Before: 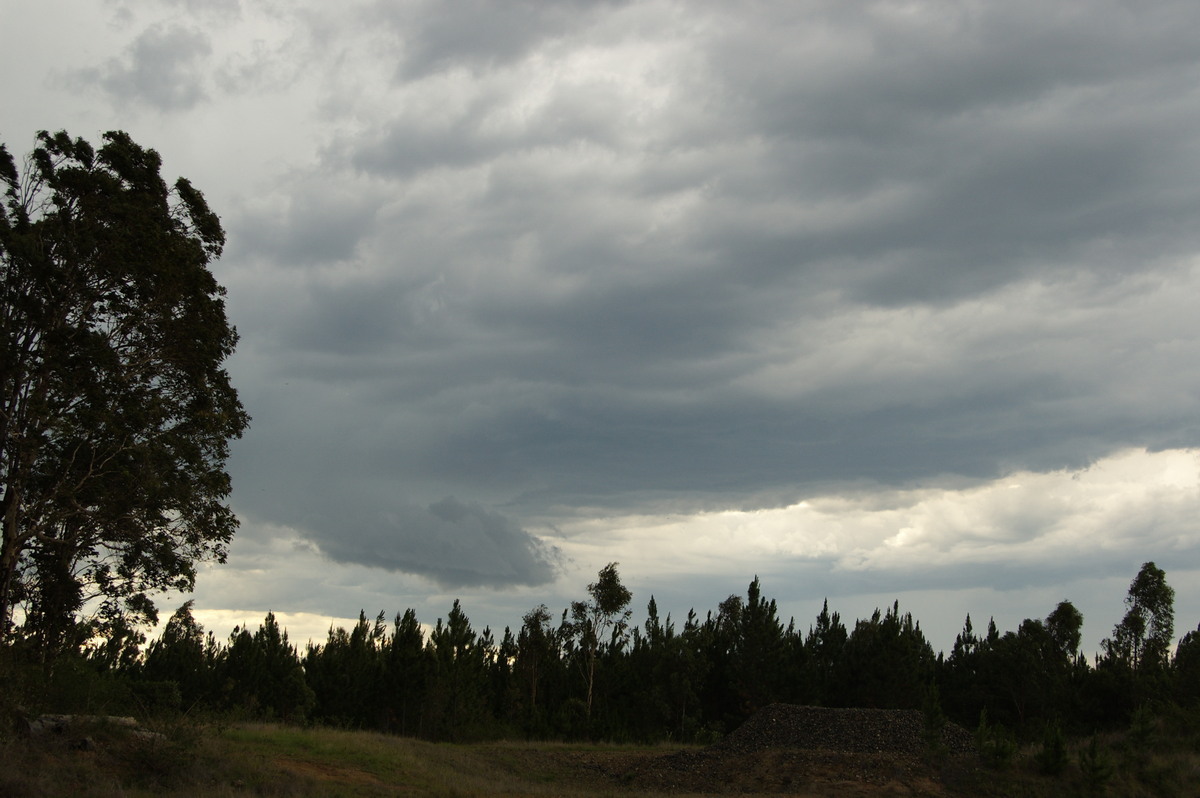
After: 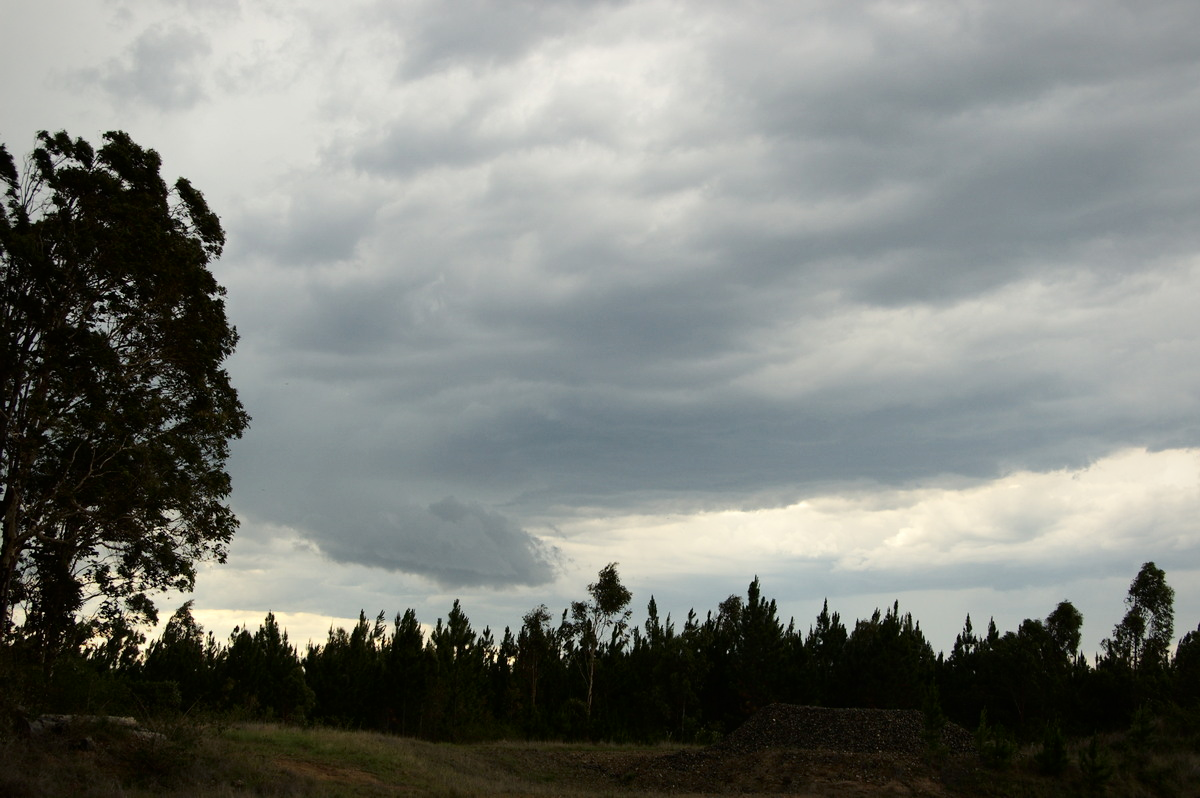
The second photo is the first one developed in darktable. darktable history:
tone curve: curves: ch0 [(0, 0) (0.004, 0.001) (0.133, 0.112) (0.325, 0.362) (0.832, 0.893) (1, 1)], color space Lab, independent channels, preserve colors none
vignetting: brightness -0.298, saturation -0.057
